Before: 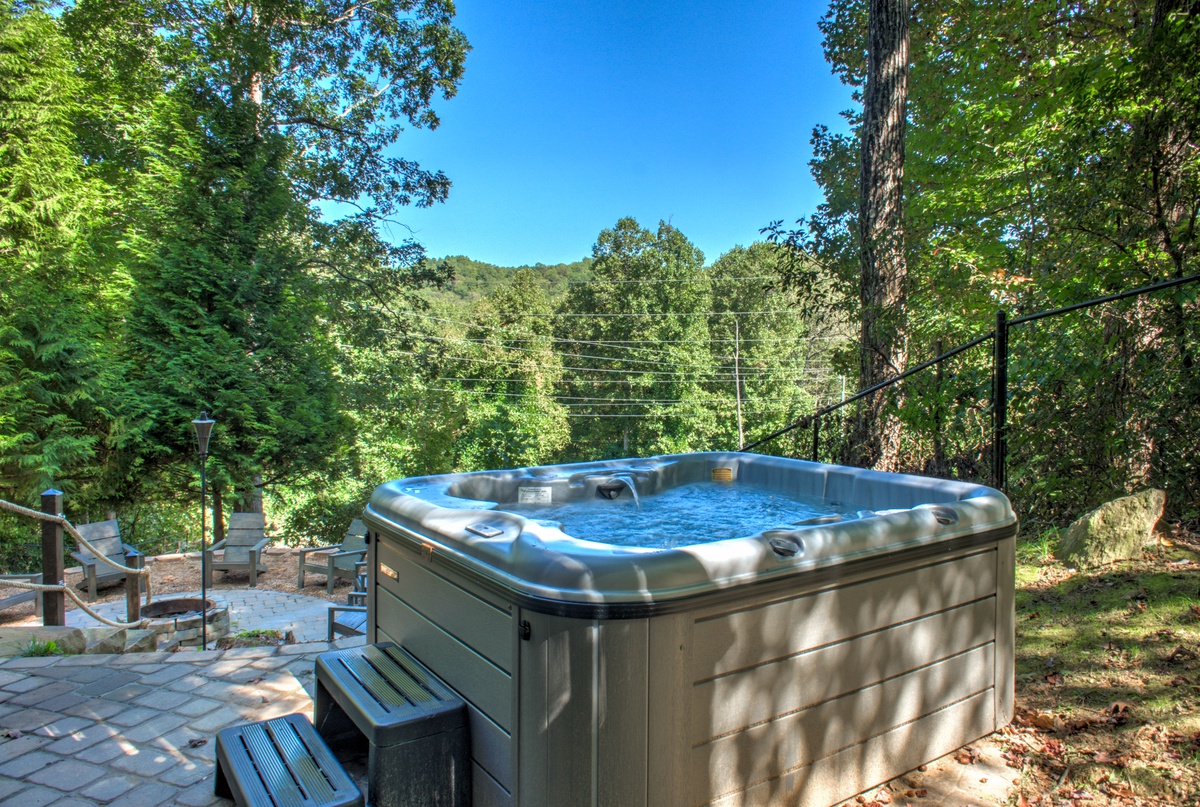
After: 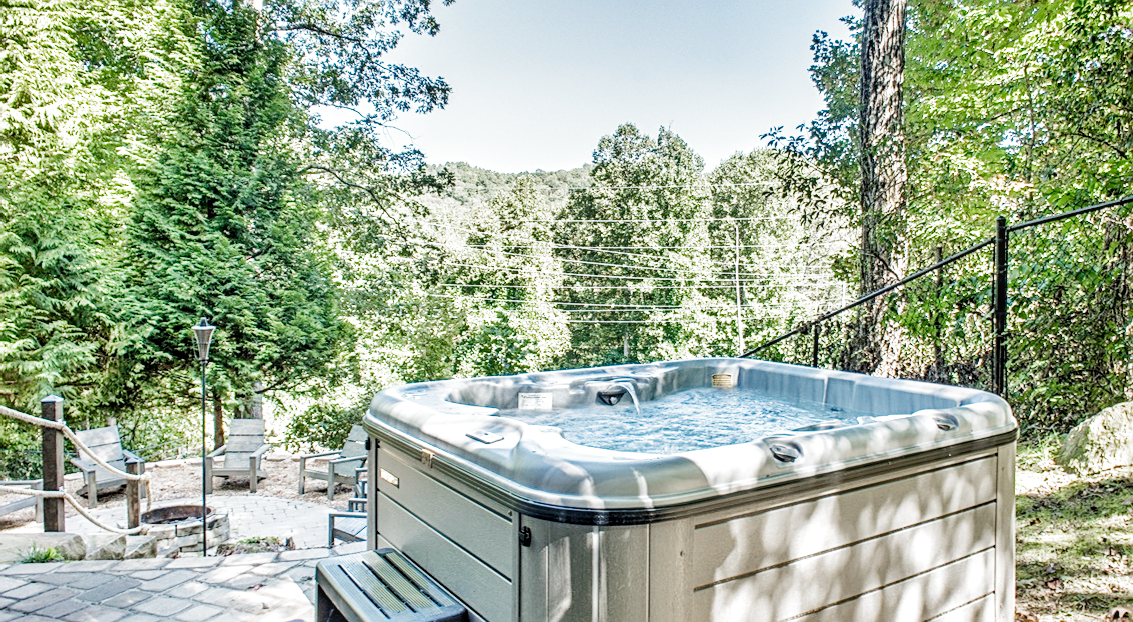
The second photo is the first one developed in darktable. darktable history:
crop and rotate: angle 0.033°, top 11.705%, right 5.559%, bottom 11.201%
filmic rgb: black relative exposure -7.15 EV, white relative exposure 5.38 EV, hardness 3.02, preserve chrominance no, color science v4 (2020), type of noise poissonian
tone equalizer: -8 EV -0.436 EV, -7 EV -0.387 EV, -6 EV -0.347 EV, -5 EV -0.185 EV, -3 EV 0.244 EV, -2 EV 0.35 EV, -1 EV 0.371 EV, +0 EV 0.414 EV, edges refinement/feathering 500, mask exposure compensation -1.57 EV, preserve details no
sharpen: on, module defaults
shadows and highlights: highlights color adjustment 0.264%, soften with gaussian
exposure: exposure 2.186 EV, compensate highlight preservation false
local contrast: on, module defaults
